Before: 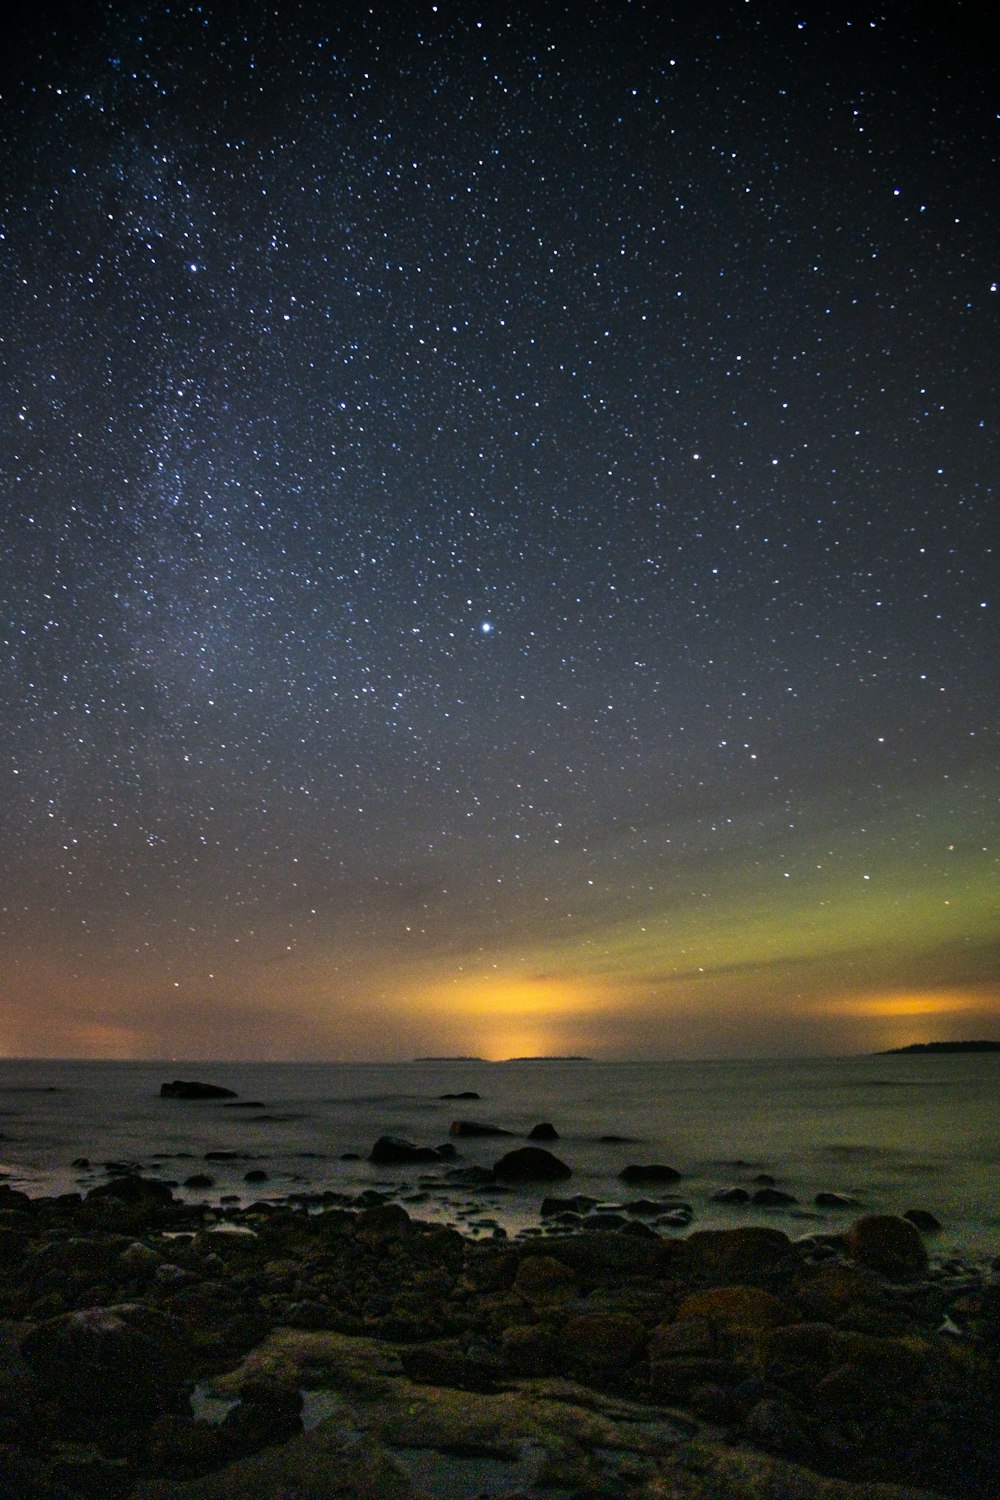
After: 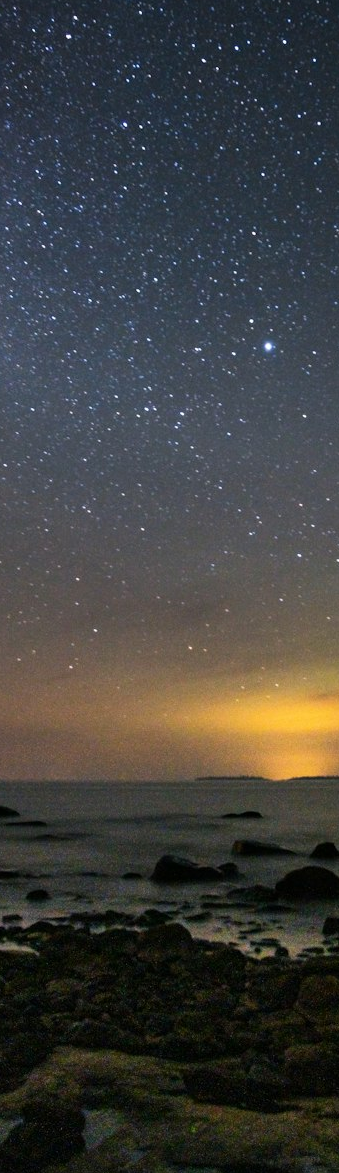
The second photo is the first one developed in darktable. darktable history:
crop and rotate: left 21.842%, top 18.786%, right 44.187%, bottom 2.991%
